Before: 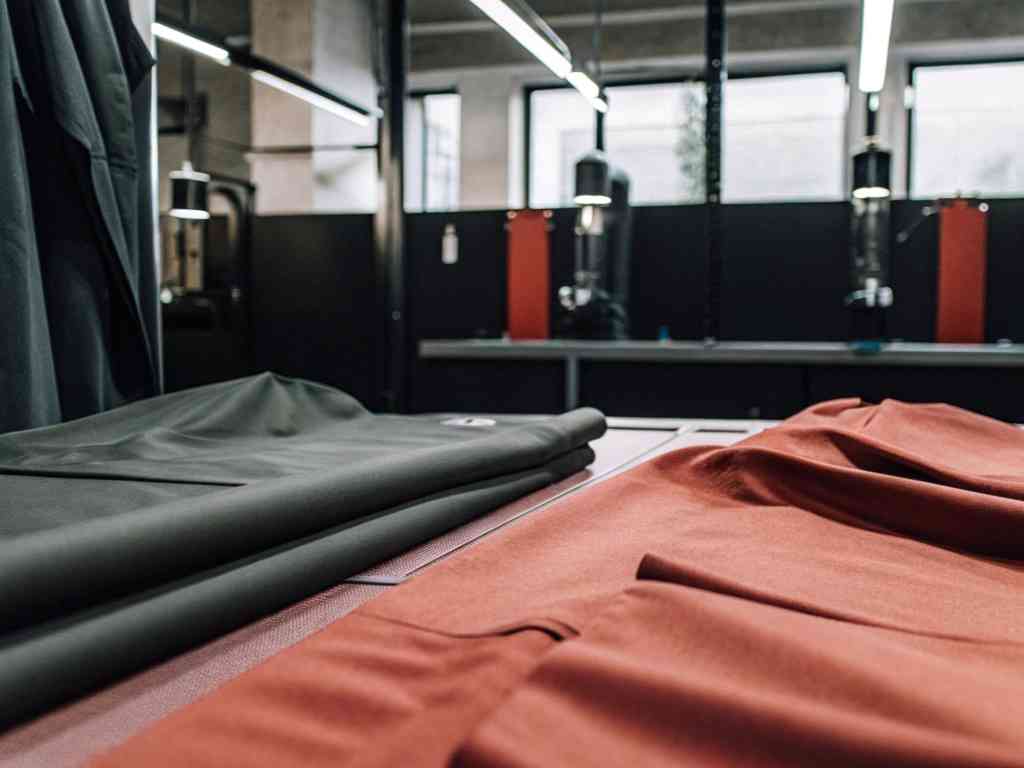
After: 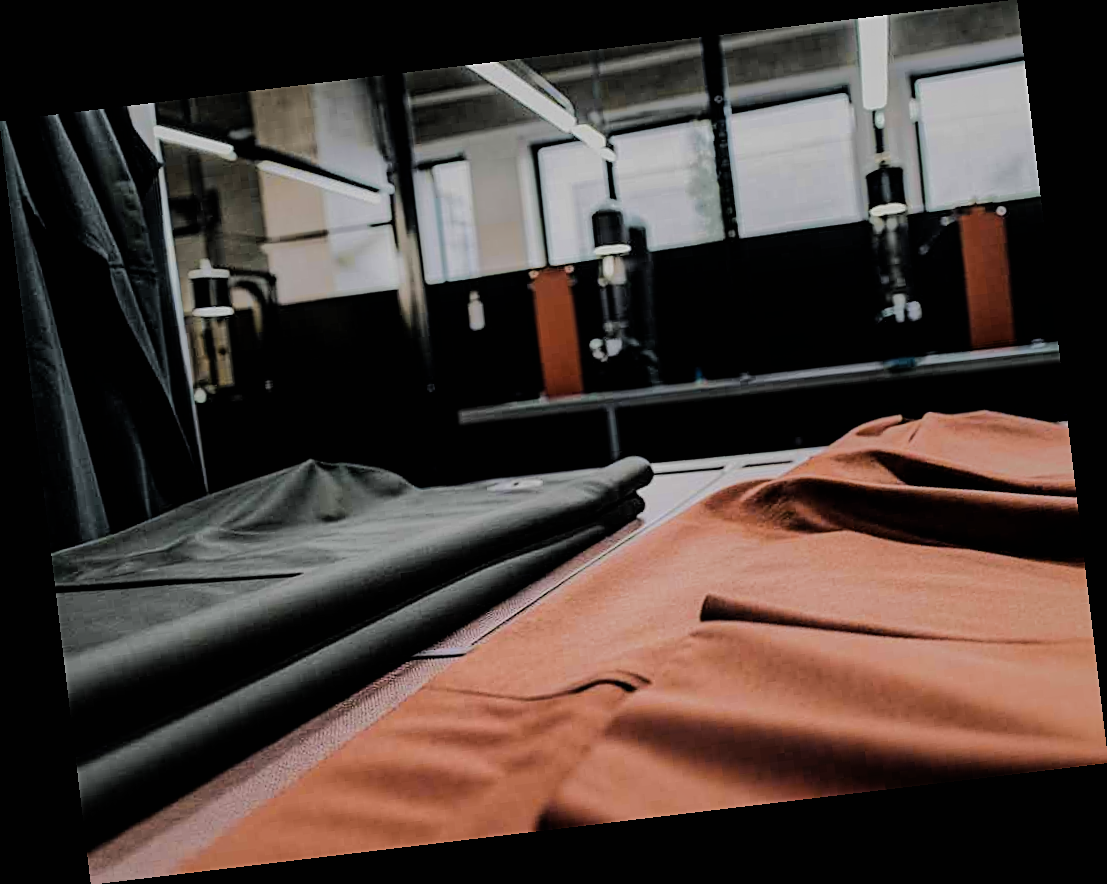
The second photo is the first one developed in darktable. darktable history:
color contrast: green-magenta contrast 0.8, blue-yellow contrast 1.1, unbound 0
contrast equalizer: y [[0.439, 0.44, 0.442, 0.457, 0.493, 0.498], [0.5 ×6], [0.5 ×6], [0 ×6], [0 ×6]], mix 0.59
shadows and highlights: shadows 25, highlights -70
rotate and perspective: rotation -6.83°, automatic cropping off
filmic rgb: black relative exposure -5 EV, hardness 2.88, contrast 1.4, highlights saturation mix -30%
sharpen: on, module defaults
